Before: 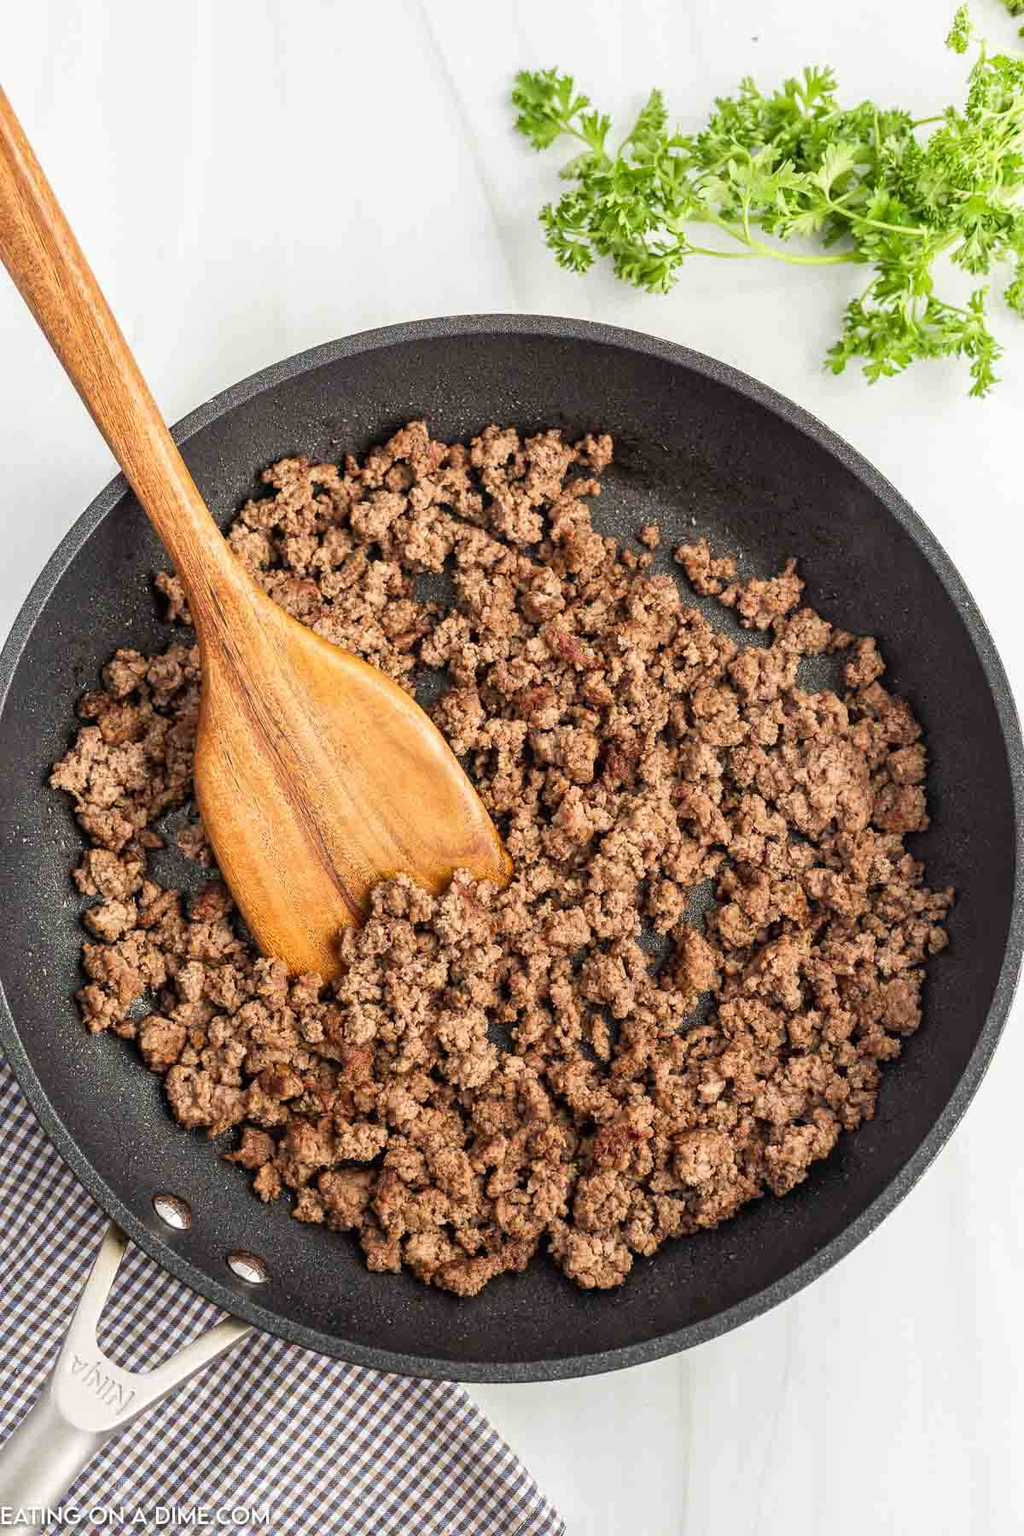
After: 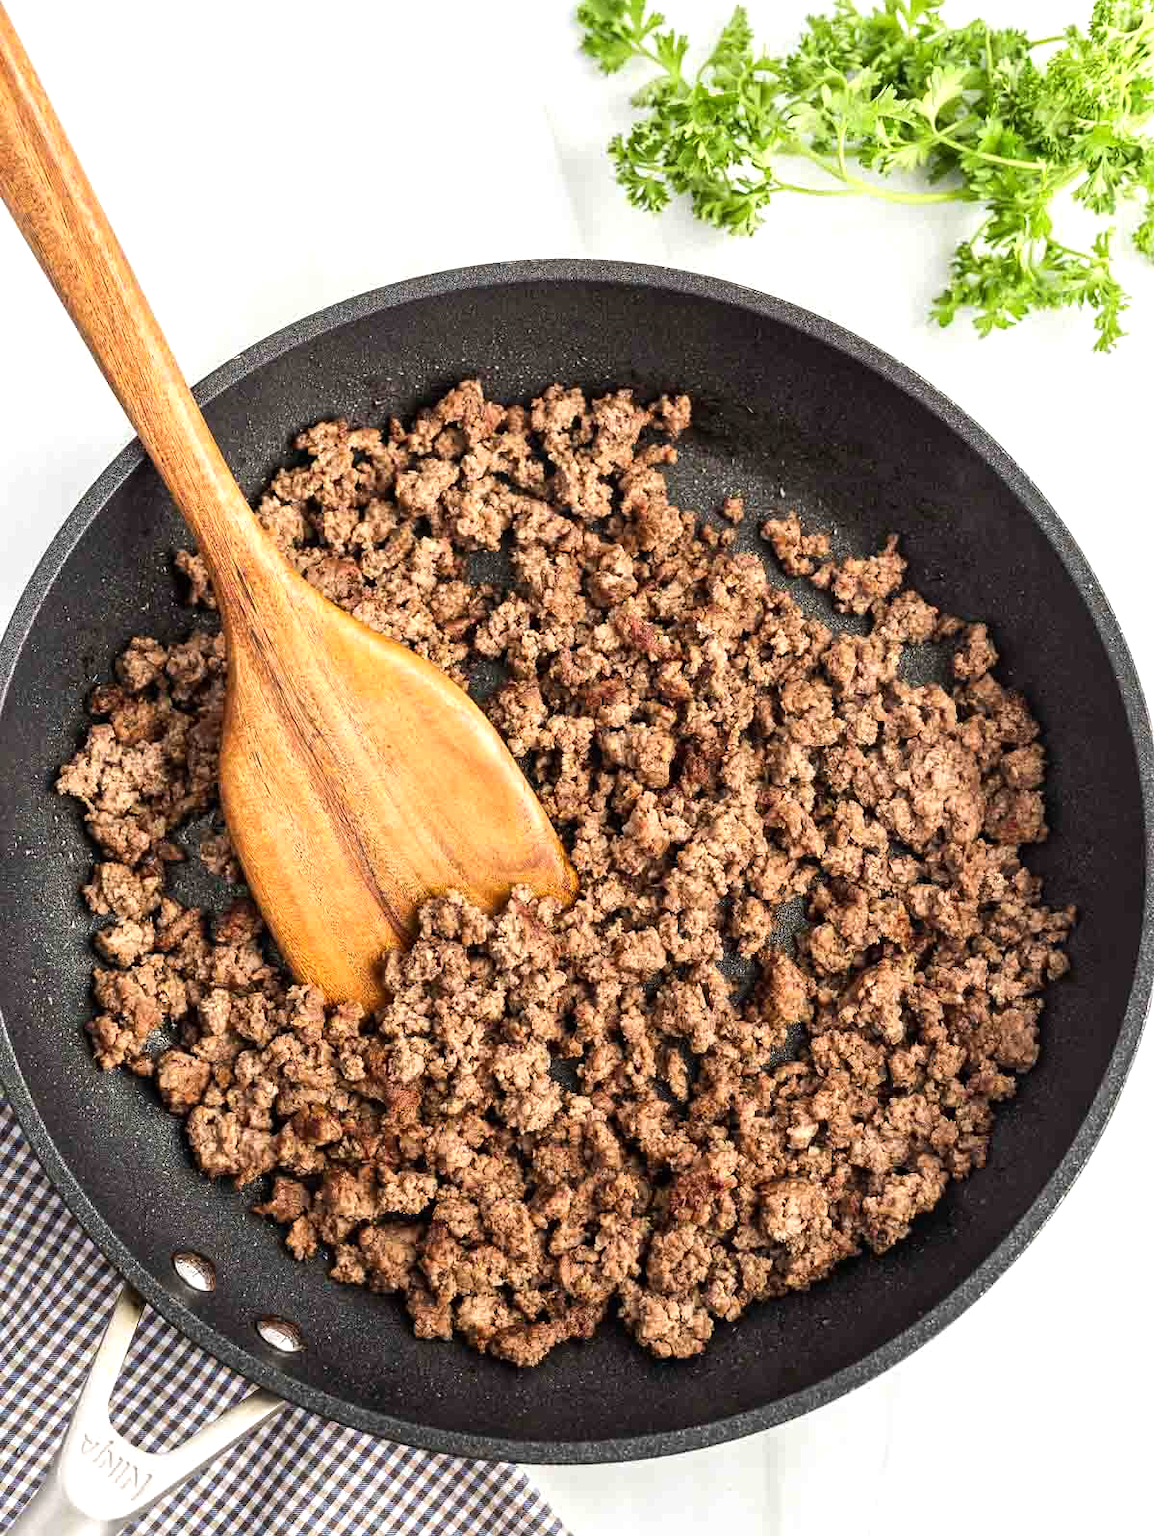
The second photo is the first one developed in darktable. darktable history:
crop and rotate: top 5.539%, bottom 5.783%
tone equalizer: -8 EV -0.409 EV, -7 EV -0.379 EV, -6 EV -0.306 EV, -5 EV -0.189 EV, -3 EV 0.248 EV, -2 EV 0.323 EV, -1 EV 0.414 EV, +0 EV 0.415 EV, edges refinement/feathering 500, mask exposure compensation -1.57 EV, preserve details no
